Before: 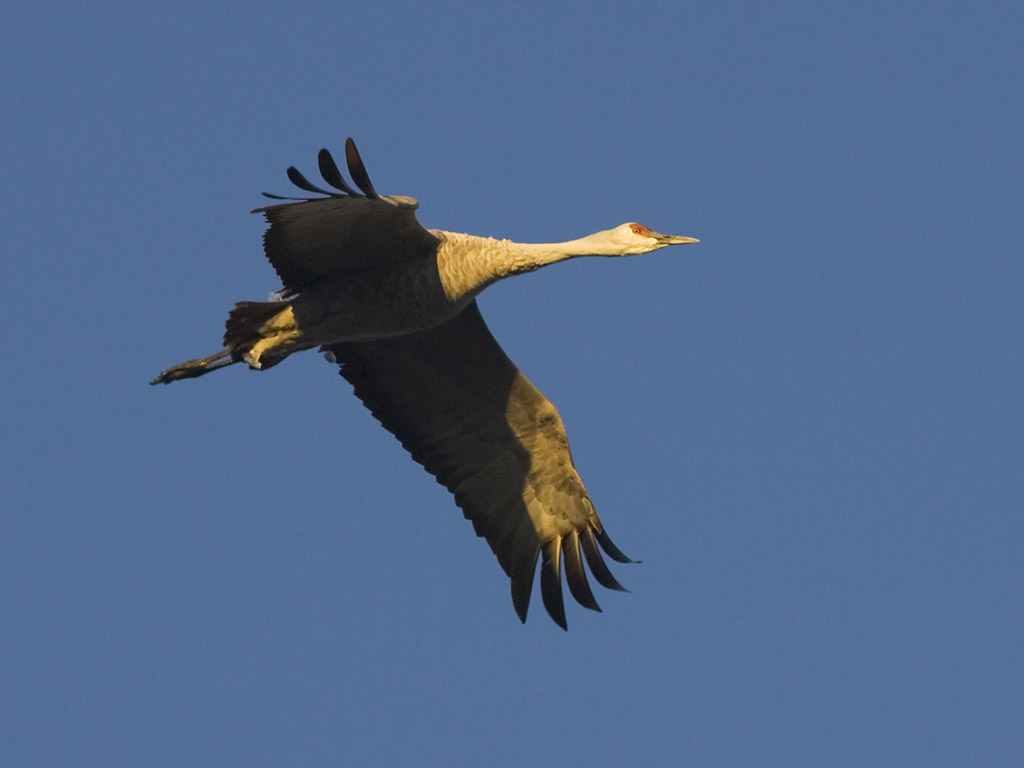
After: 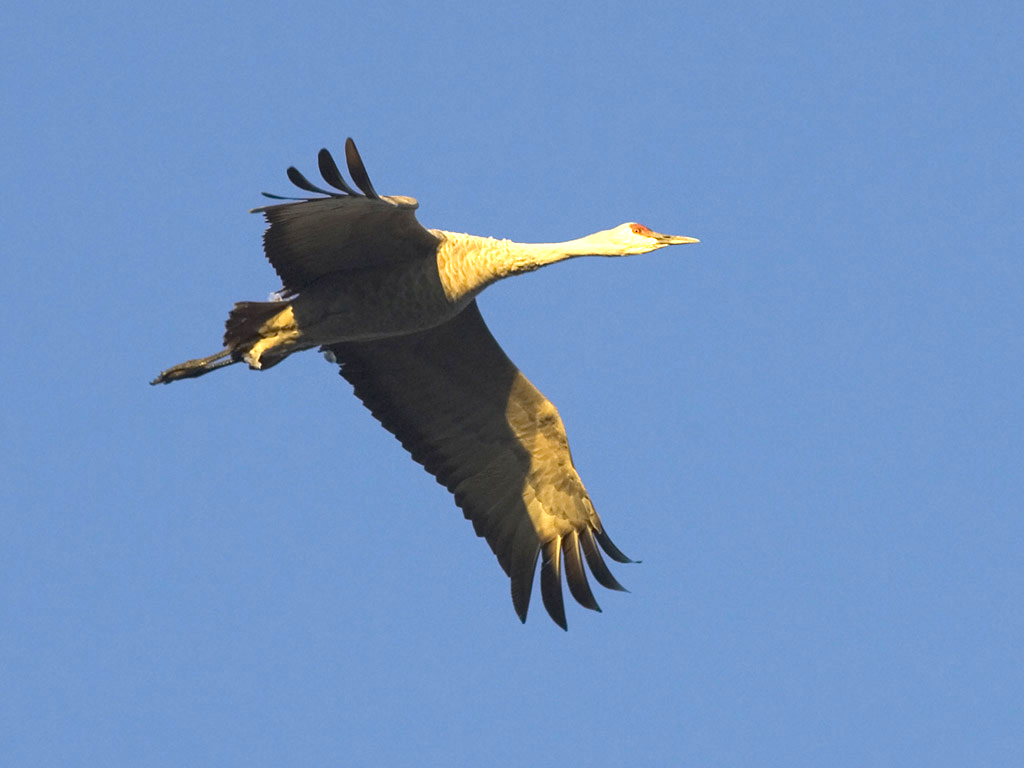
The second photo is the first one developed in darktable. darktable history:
exposure: black level correction 0, exposure 1.025 EV, compensate highlight preservation false
